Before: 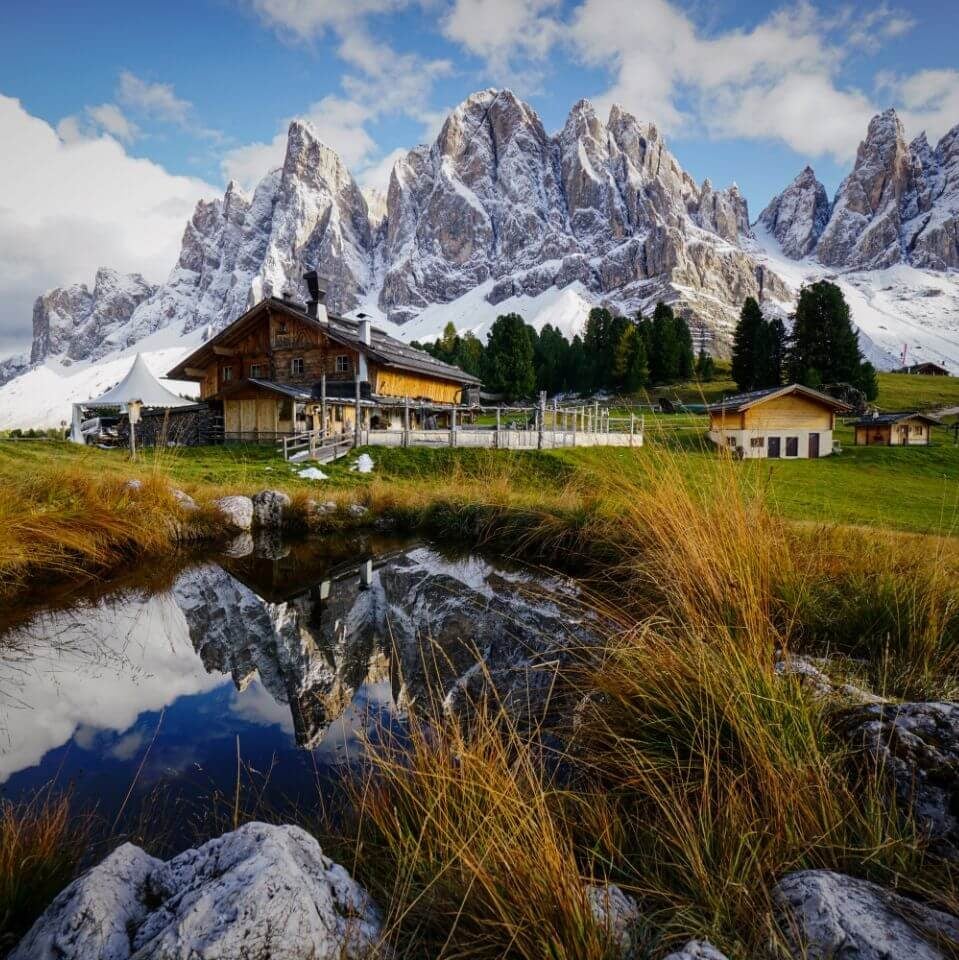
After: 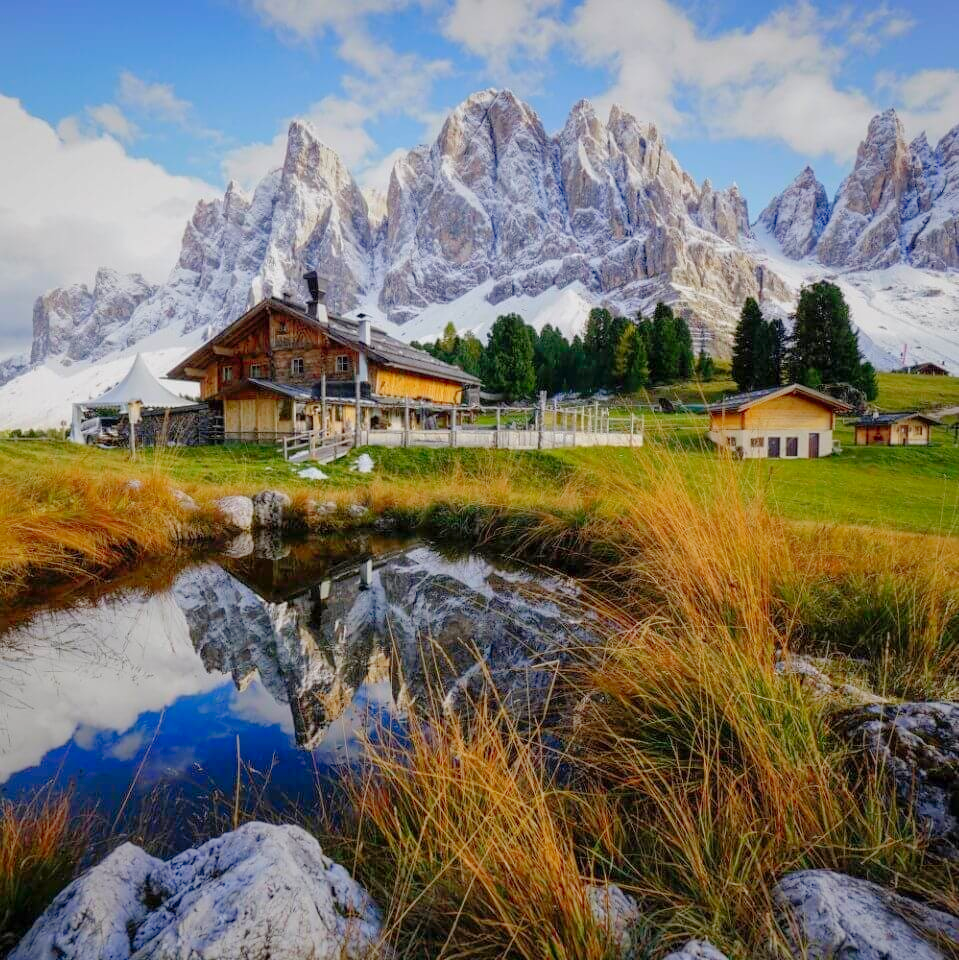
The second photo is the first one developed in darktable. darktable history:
tone curve: curves: ch0 [(0, 0) (0.004, 0.008) (0.077, 0.156) (0.169, 0.29) (0.774, 0.774) (0.988, 0.926)], color space Lab, linked channels, preserve colors none
tone equalizer: on, module defaults
